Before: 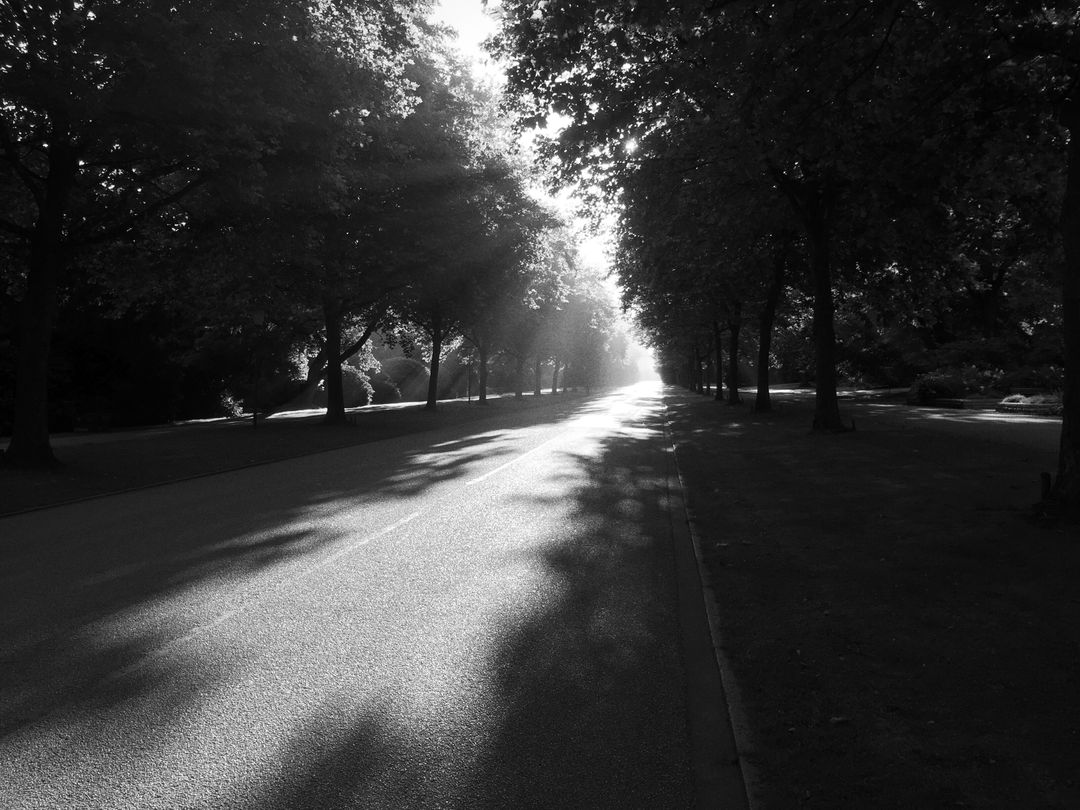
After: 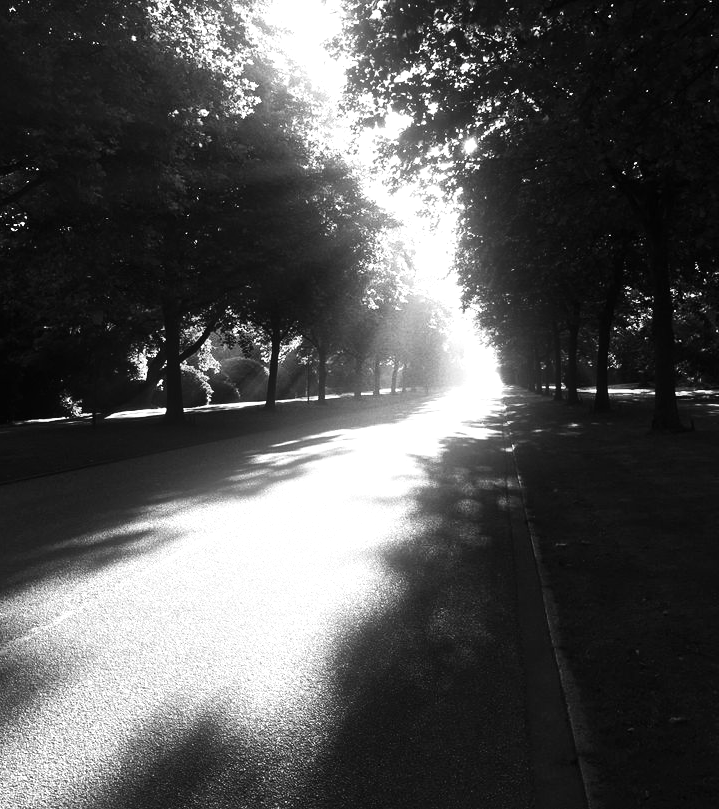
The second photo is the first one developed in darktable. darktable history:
shadows and highlights: low approximation 0.01, soften with gaussian
bloom: size 9%, threshold 100%, strength 7%
color balance rgb: perceptual saturation grading › global saturation 24.74%, perceptual saturation grading › highlights -51.22%, perceptual saturation grading › mid-tones 19.16%, perceptual saturation grading › shadows 60.98%, global vibrance 50%
crop and rotate: left 15.055%, right 18.278%
tone equalizer: -8 EV -1.08 EV, -7 EV -1.01 EV, -6 EV -0.867 EV, -5 EV -0.578 EV, -3 EV 0.578 EV, -2 EV 0.867 EV, -1 EV 1.01 EV, +0 EV 1.08 EV, edges refinement/feathering 500, mask exposure compensation -1.57 EV, preserve details no
